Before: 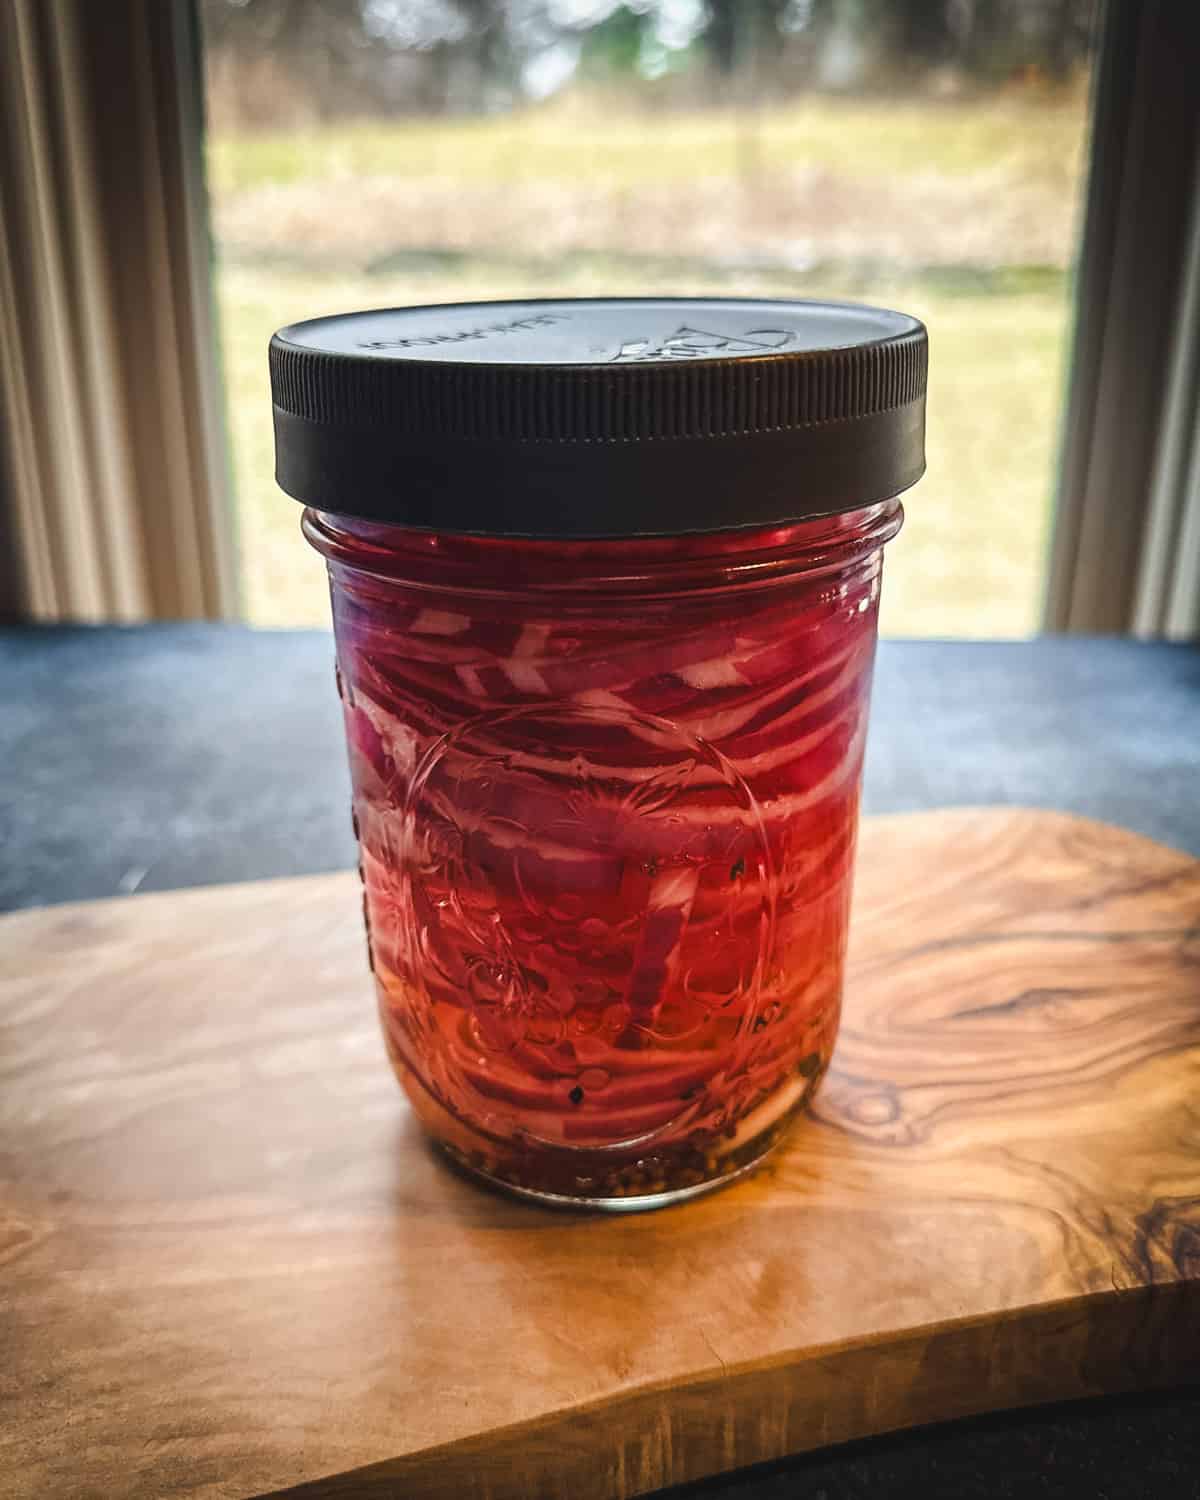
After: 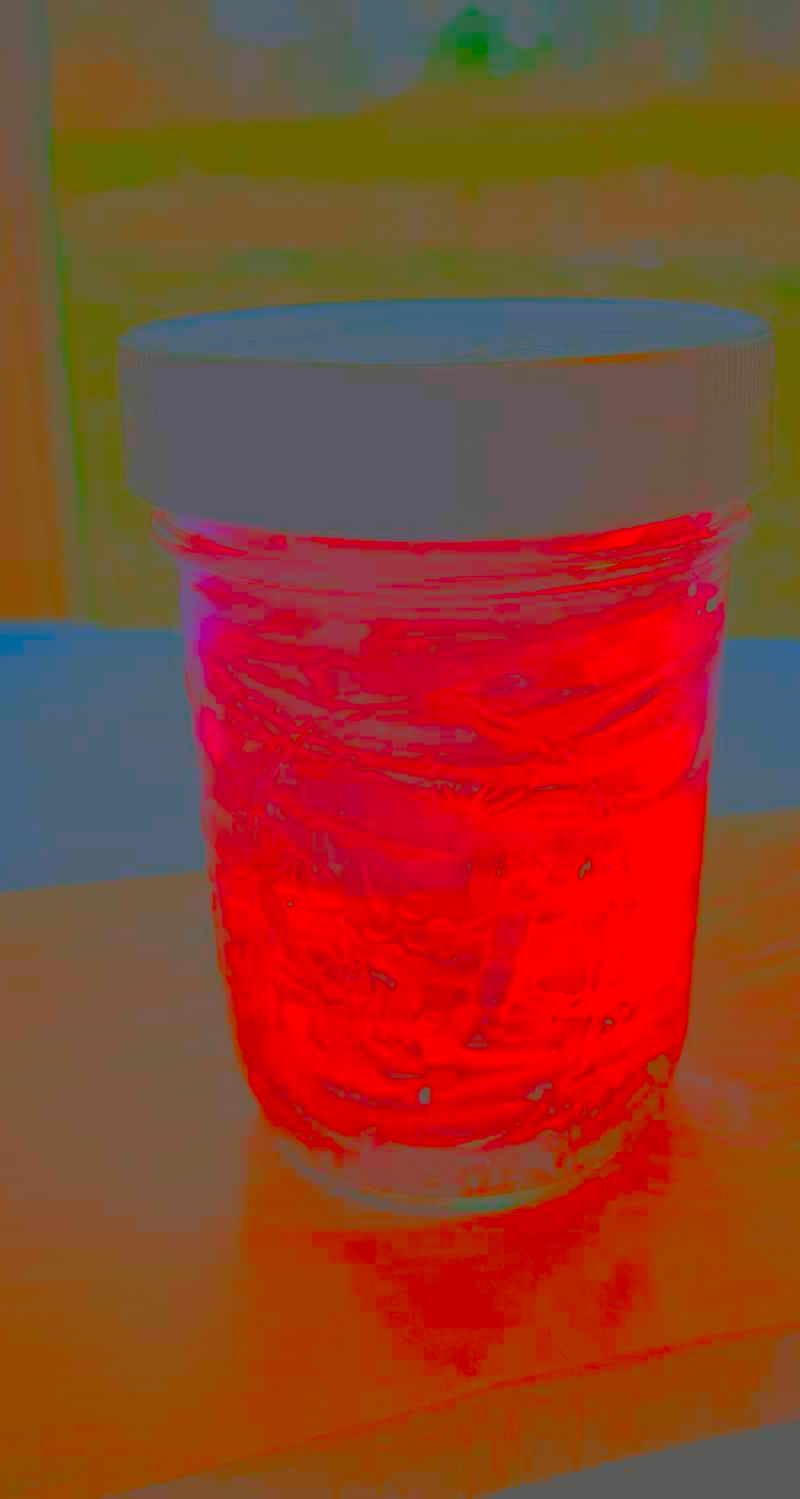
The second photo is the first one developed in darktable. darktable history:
base curve: curves: ch0 [(0, 0) (0.088, 0.125) (0.176, 0.251) (0.354, 0.501) (0.613, 0.749) (1, 0.877)]
local contrast: on, module defaults
color correction: highlights b* 2.96
contrast brightness saturation: contrast -0.971, brightness -0.167, saturation 0.737
crop and rotate: left 12.708%, right 20.596%
exposure: black level correction 0, exposure 0.5 EV, compensate highlight preservation false
